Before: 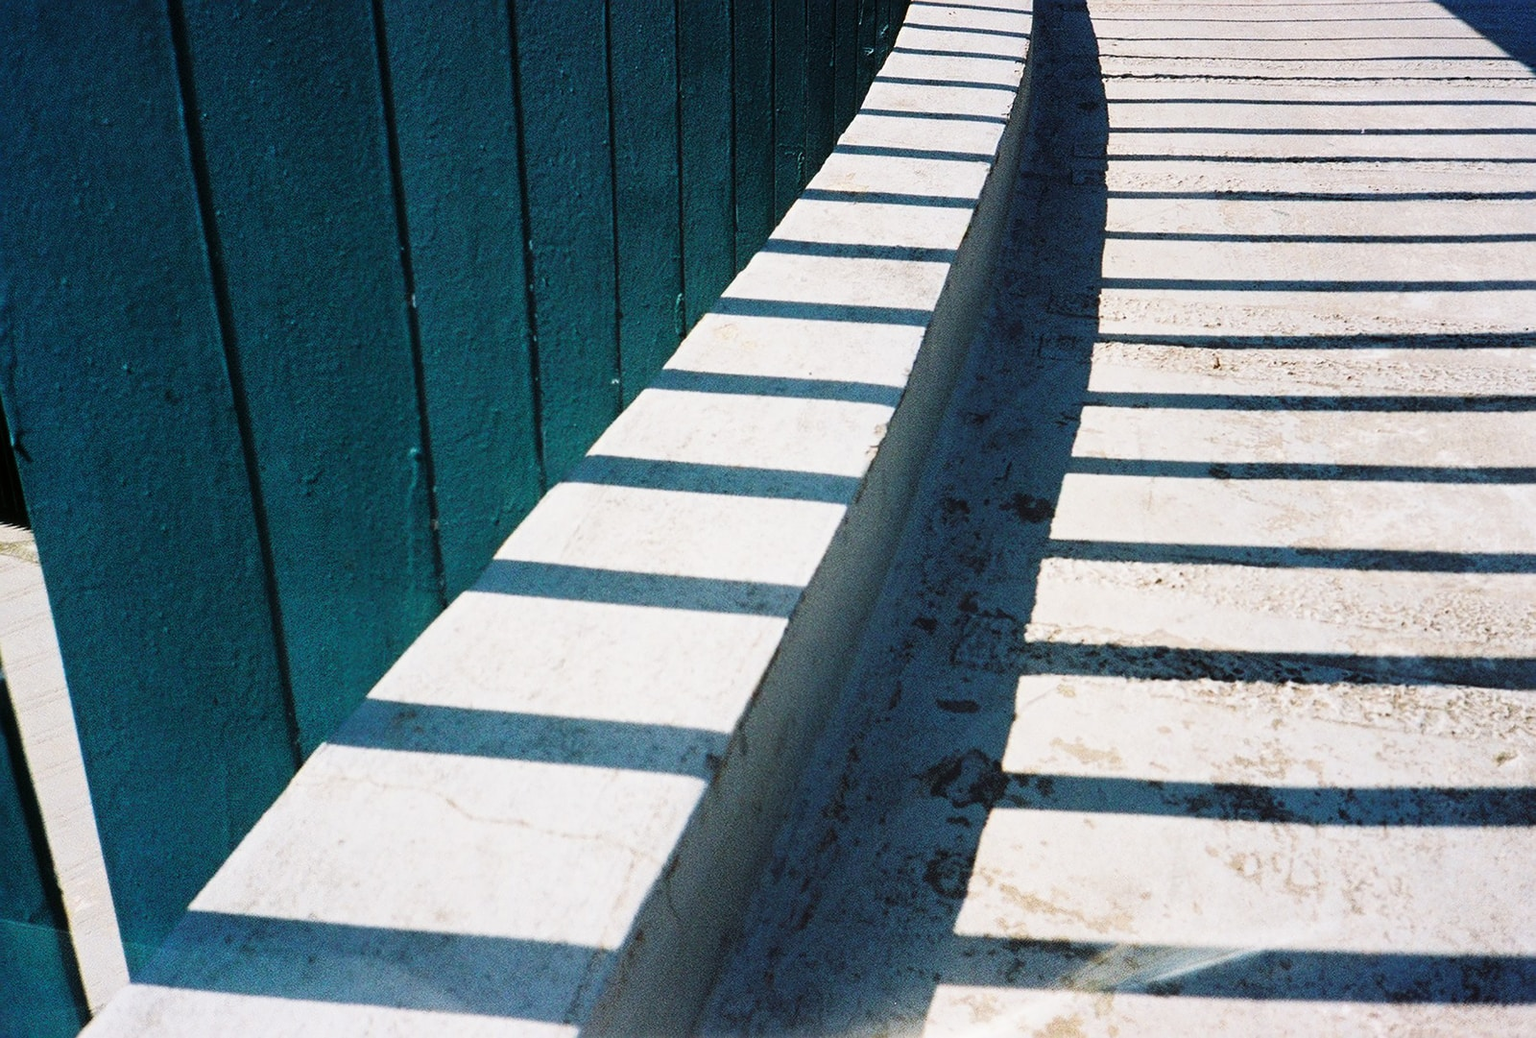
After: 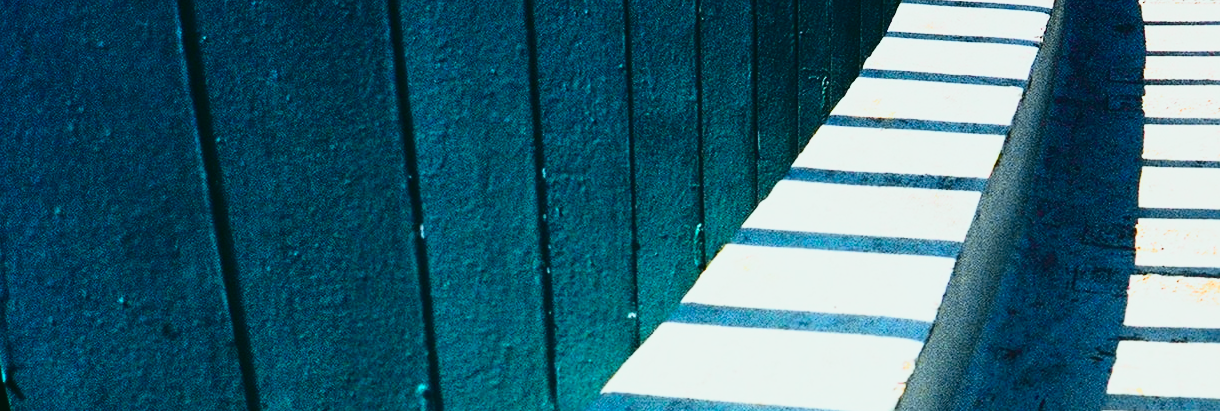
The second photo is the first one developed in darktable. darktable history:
crop: left 0.579%, top 7.627%, right 23.167%, bottom 54.275%
color balance rgb: perceptual saturation grading › global saturation 100%
base curve: curves: ch0 [(0, 0) (0.088, 0.125) (0.176, 0.251) (0.354, 0.501) (0.613, 0.749) (1, 0.877)], preserve colors none
tone curve: curves: ch0 [(0, 0.036) (0.037, 0.042) (0.184, 0.146) (0.438, 0.521) (0.54, 0.668) (0.698, 0.835) (0.856, 0.92) (1, 0.98)]; ch1 [(0, 0) (0.393, 0.415) (0.447, 0.448) (0.482, 0.459) (0.509, 0.496) (0.527, 0.525) (0.571, 0.602) (0.619, 0.671) (0.715, 0.729) (1, 1)]; ch2 [(0, 0) (0.369, 0.388) (0.449, 0.454) (0.499, 0.5) (0.521, 0.517) (0.53, 0.544) (0.561, 0.607) (0.674, 0.735) (1, 1)], color space Lab, independent channels, preserve colors none
